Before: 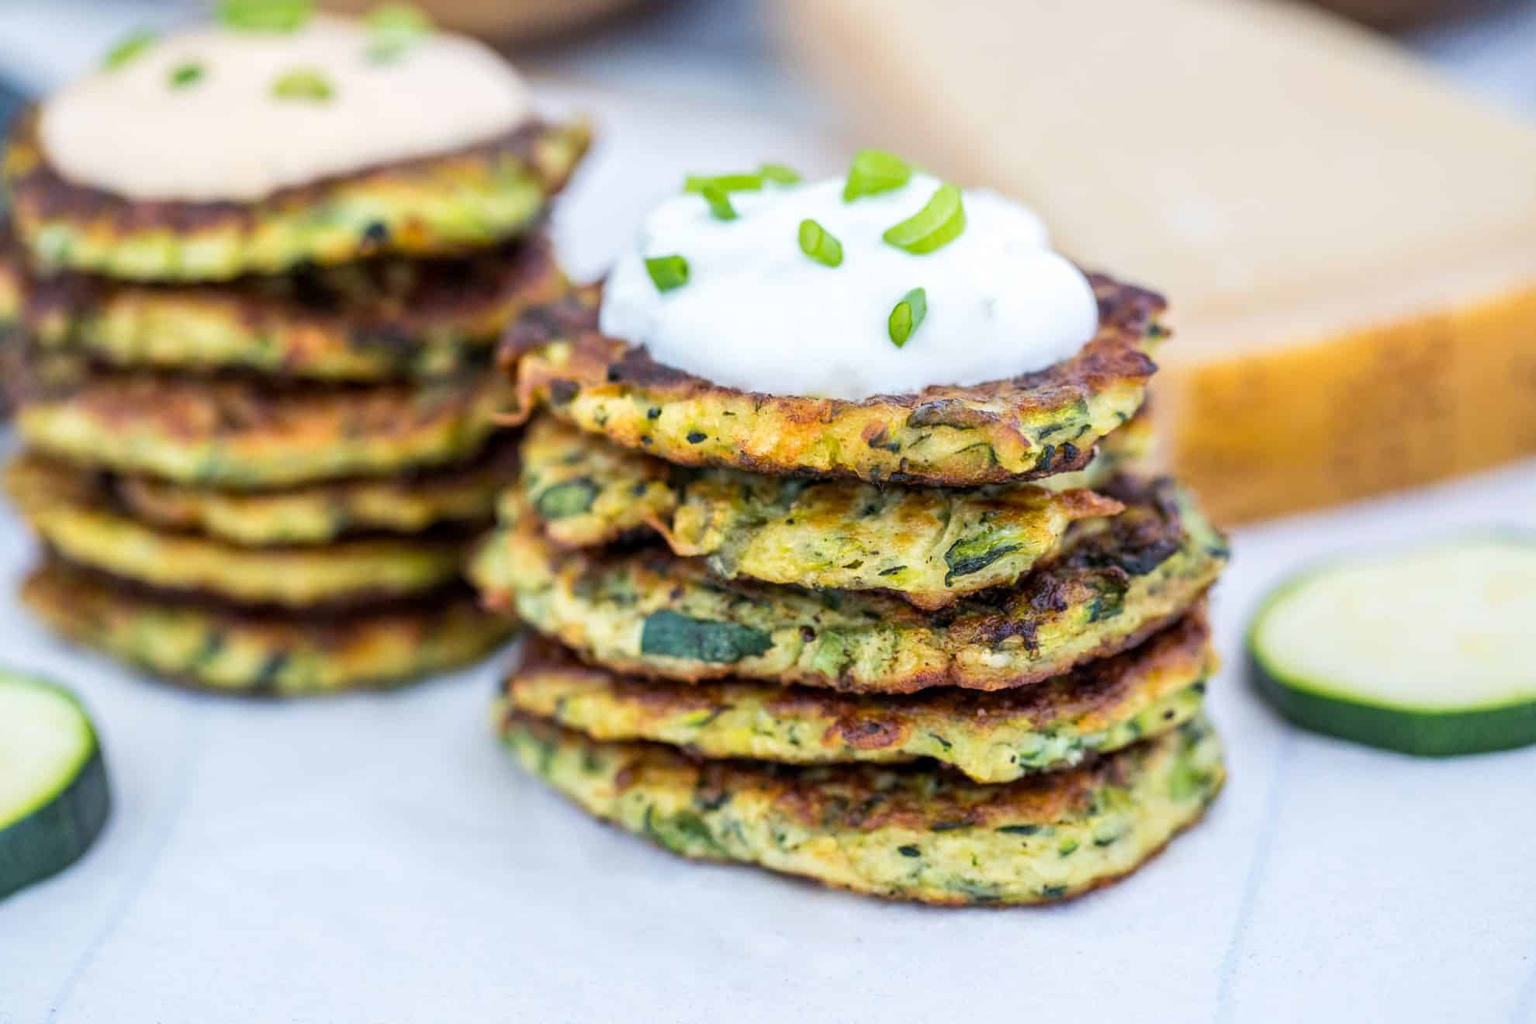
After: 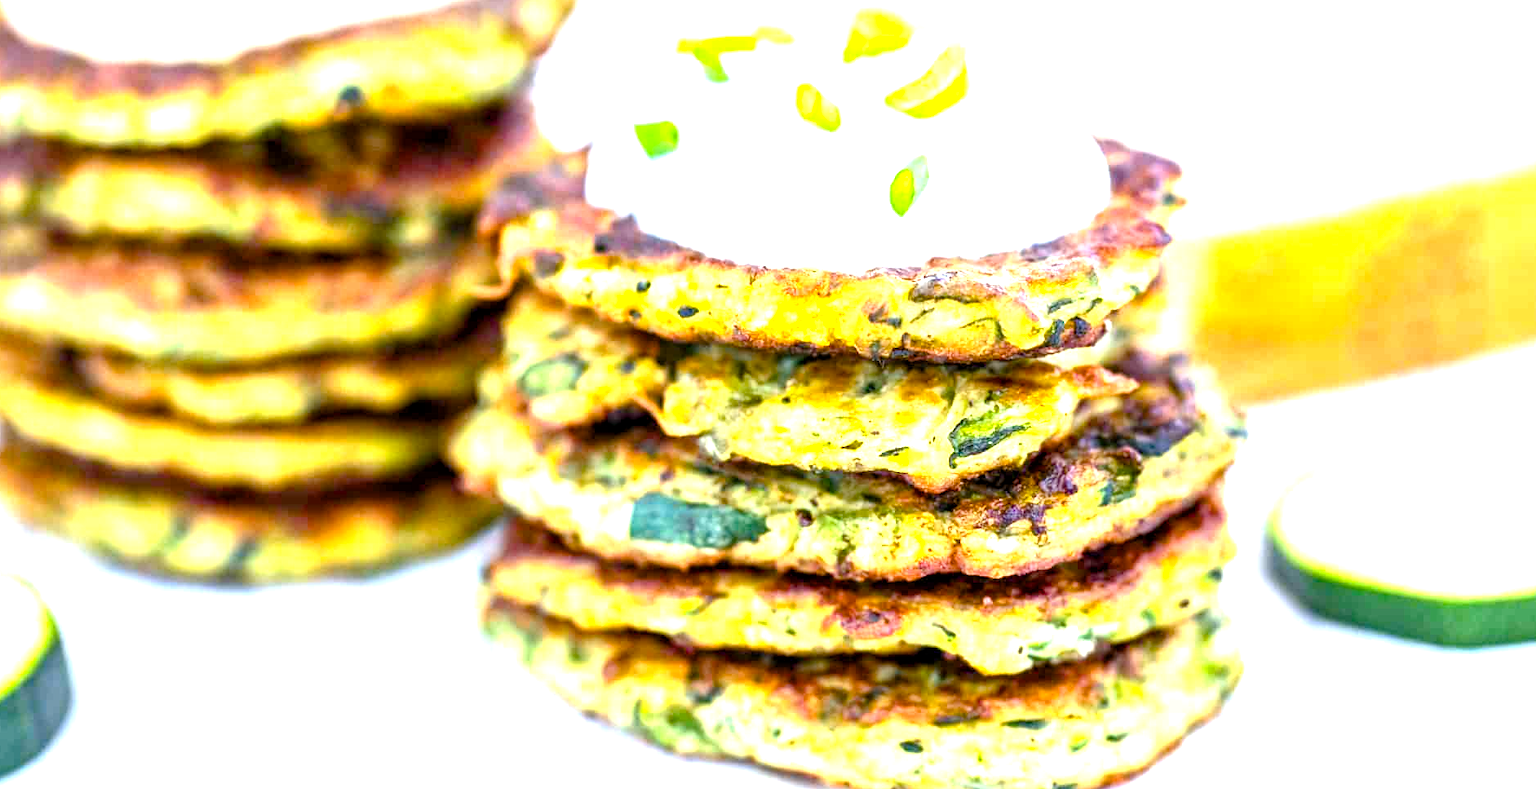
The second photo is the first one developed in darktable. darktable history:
color balance rgb: power › luminance -3.747%, power › hue 145.13°, linear chroma grading › global chroma 6.68%, perceptual saturation grading › global saturation 34.915%, perceptual saturation grading › highlights -29.809%, perceptual saturation grading › shadows 35.122%
crop and rotate: left 2.802%, top 13.835%, right 2.088%, bottom 12.819%
exposure: black level correction 0.001, exposure 1.641 EV, compensate highlight preservation false
